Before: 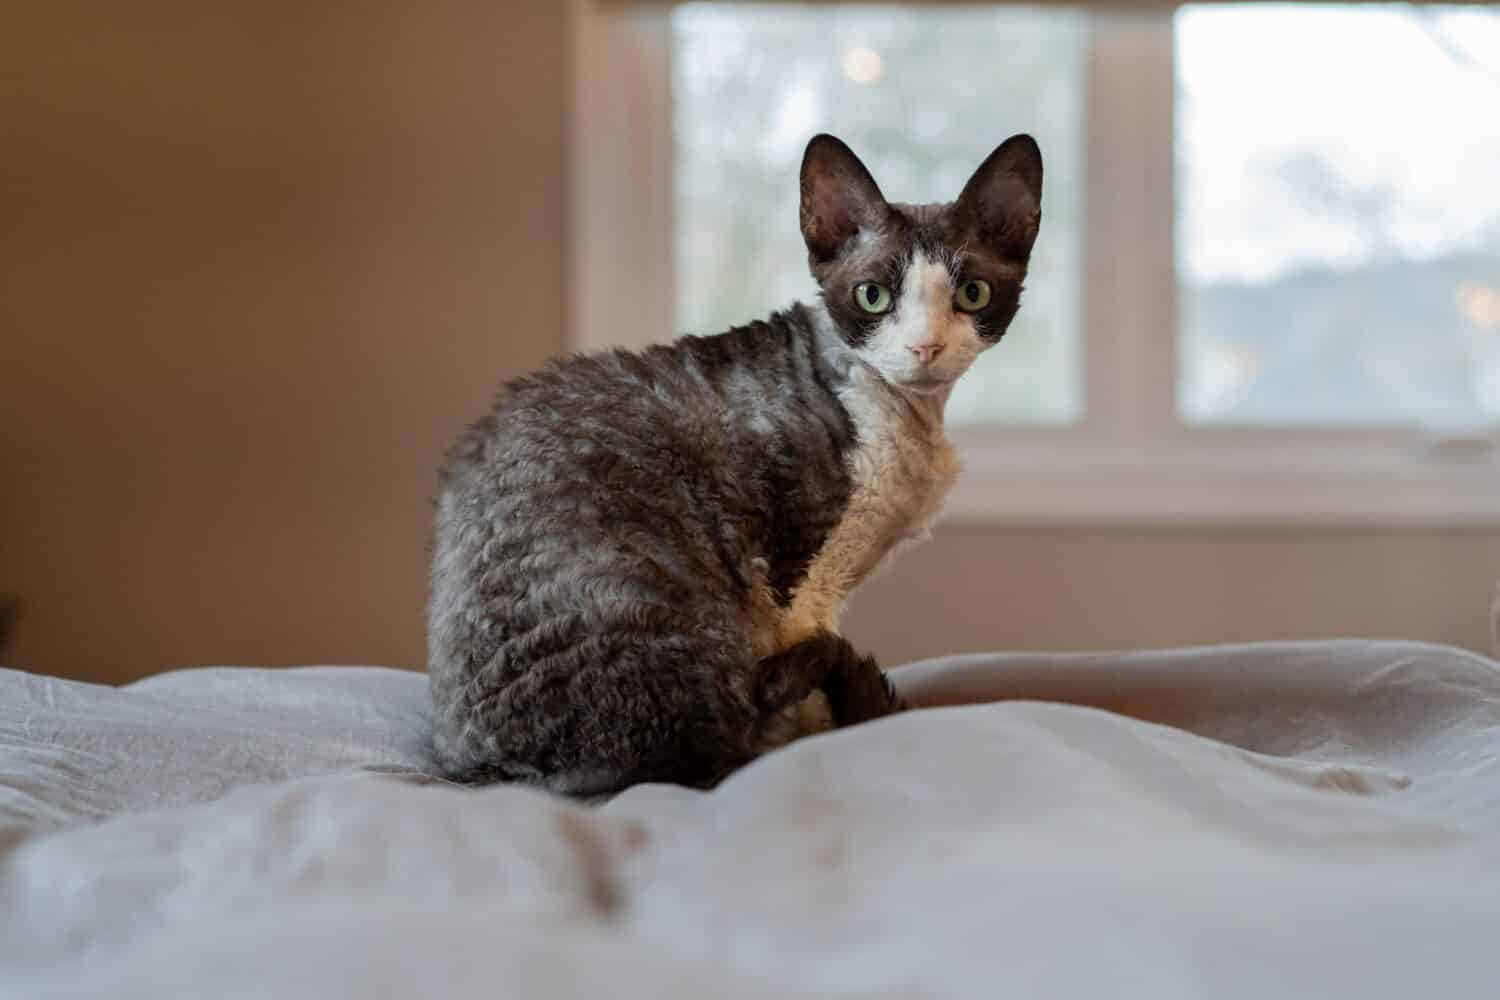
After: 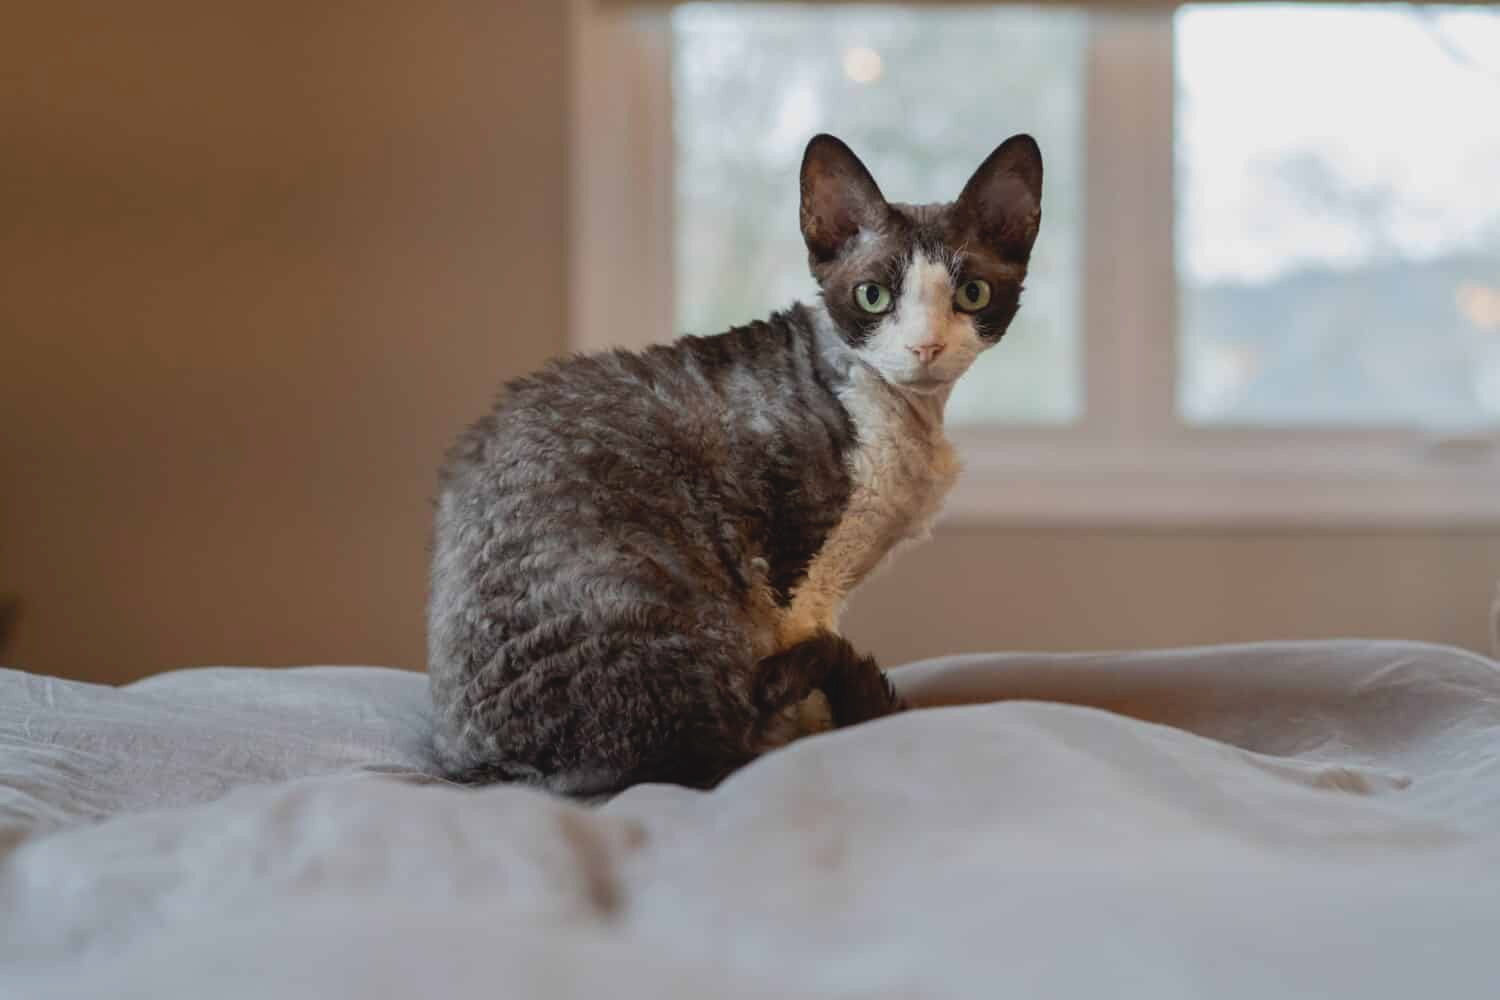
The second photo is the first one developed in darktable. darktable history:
exposure: compensate exposure bias true, compensate highlight preservation false
contrast brightness saturation: contrast -0.116
